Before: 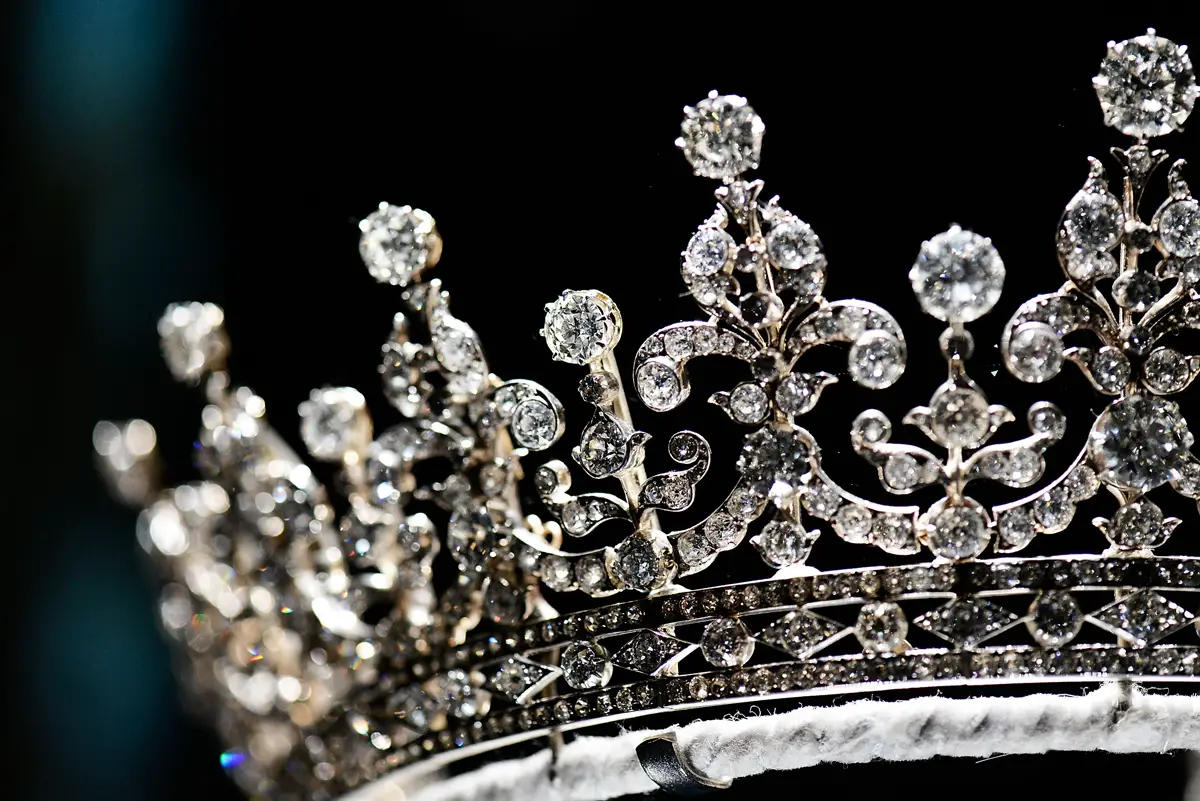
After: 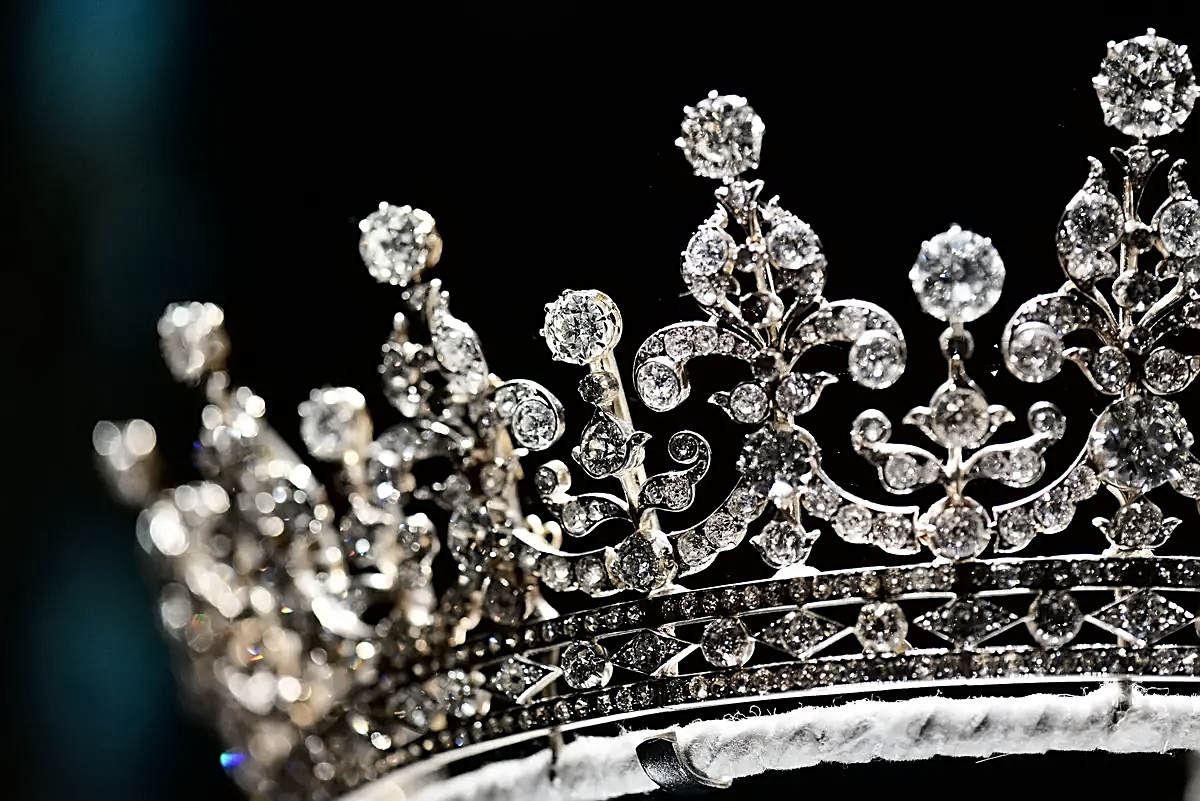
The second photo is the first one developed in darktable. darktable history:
sharpen: on, module defaults
contrast equalizer: y [[0.5 ×6], [0.5 ×6], [0.5 ×6], [0 ×6], [0, 0.039, 0.251, 0.29, 0.293, 0.292]]
